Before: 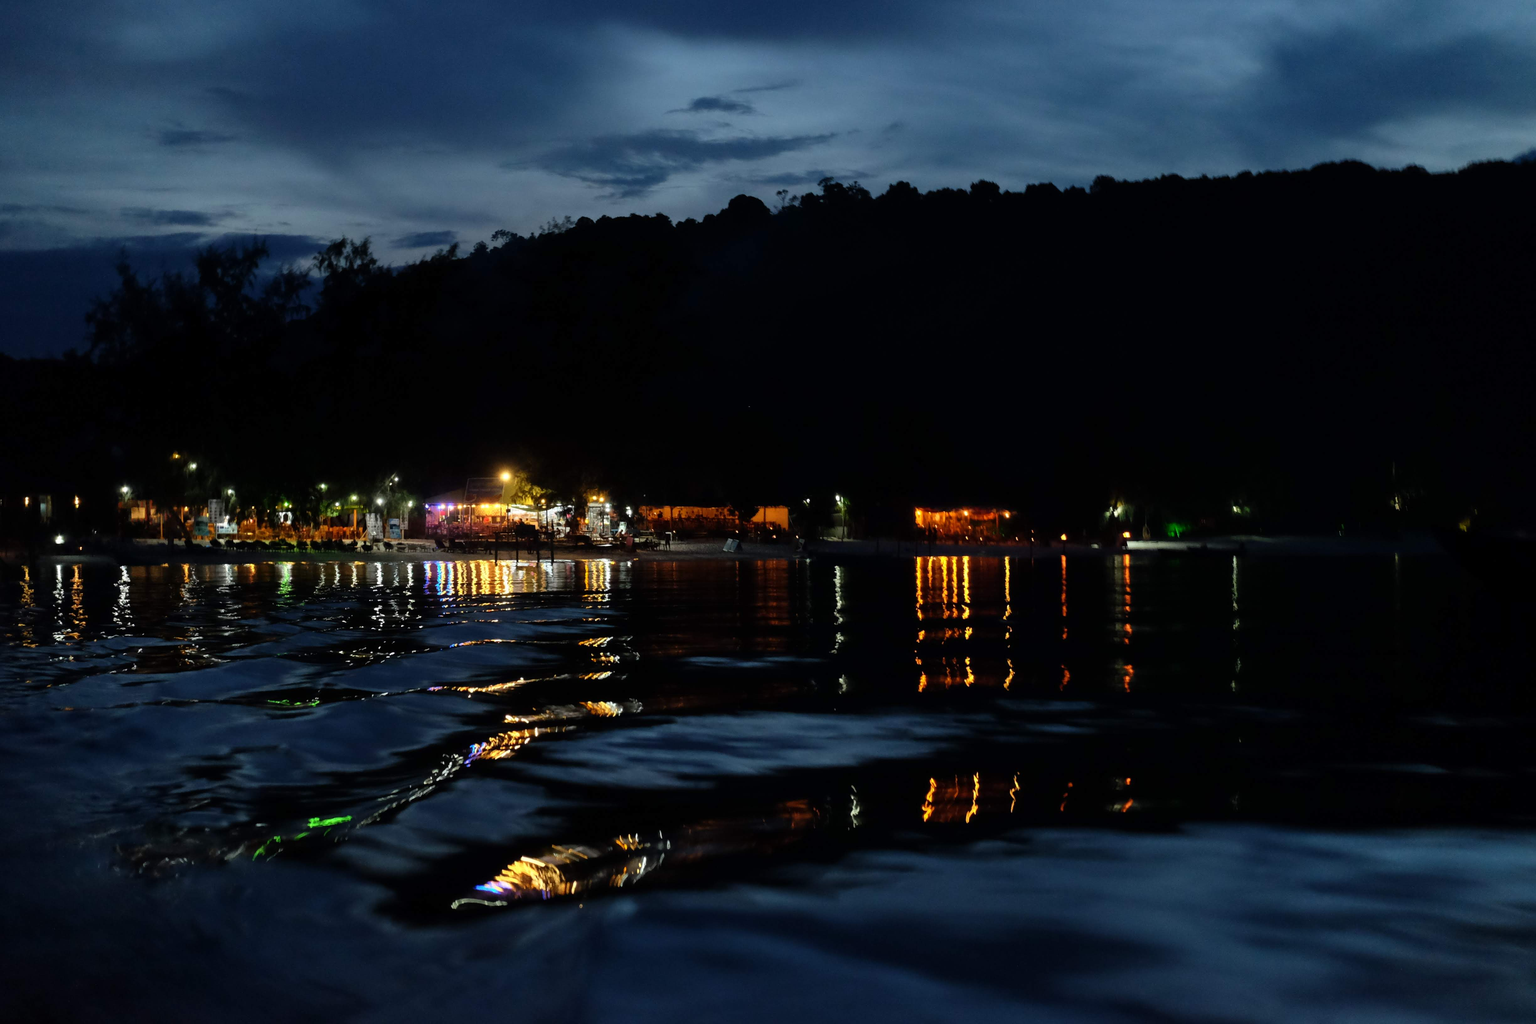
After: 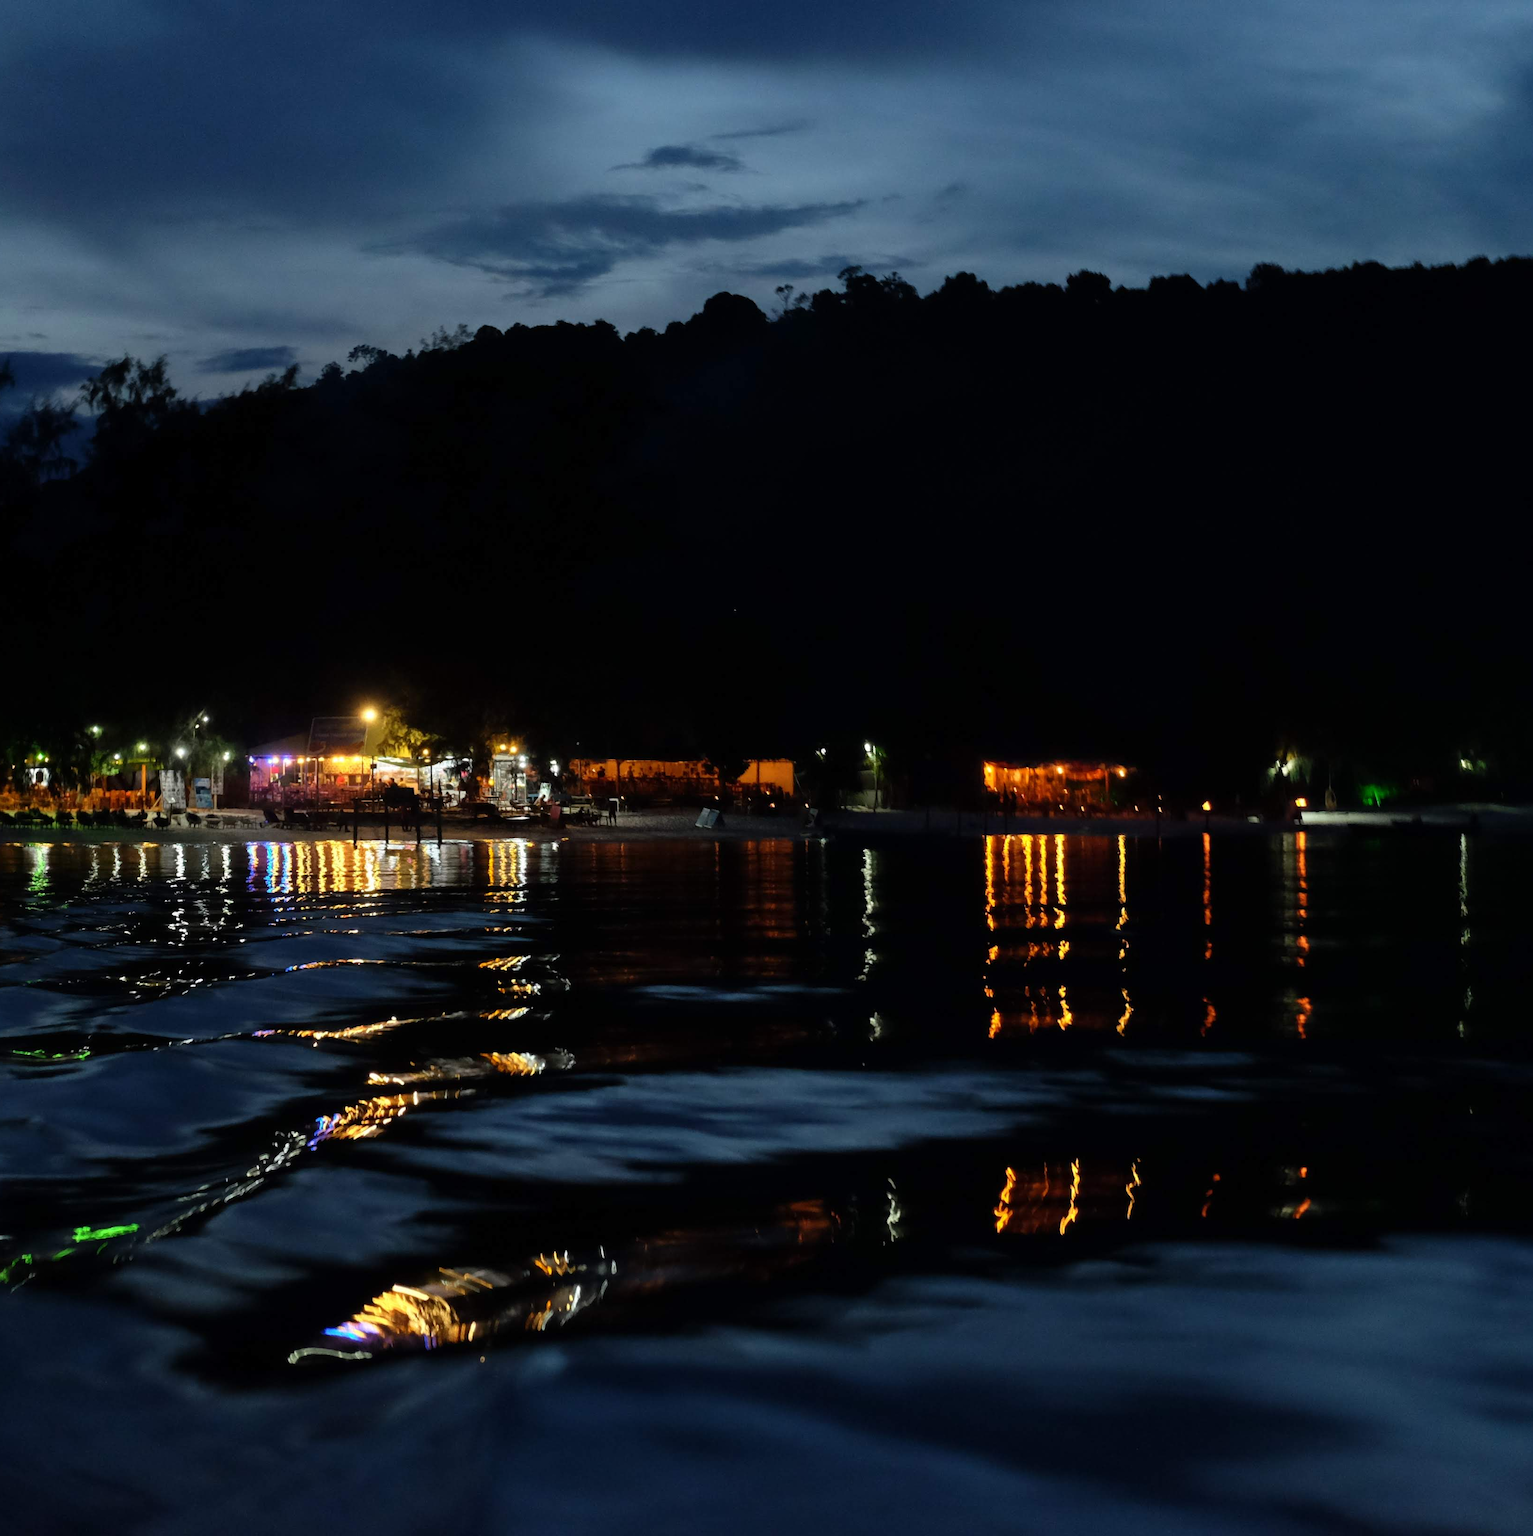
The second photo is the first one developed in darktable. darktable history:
crop: left 16.899%, right 16.556%
